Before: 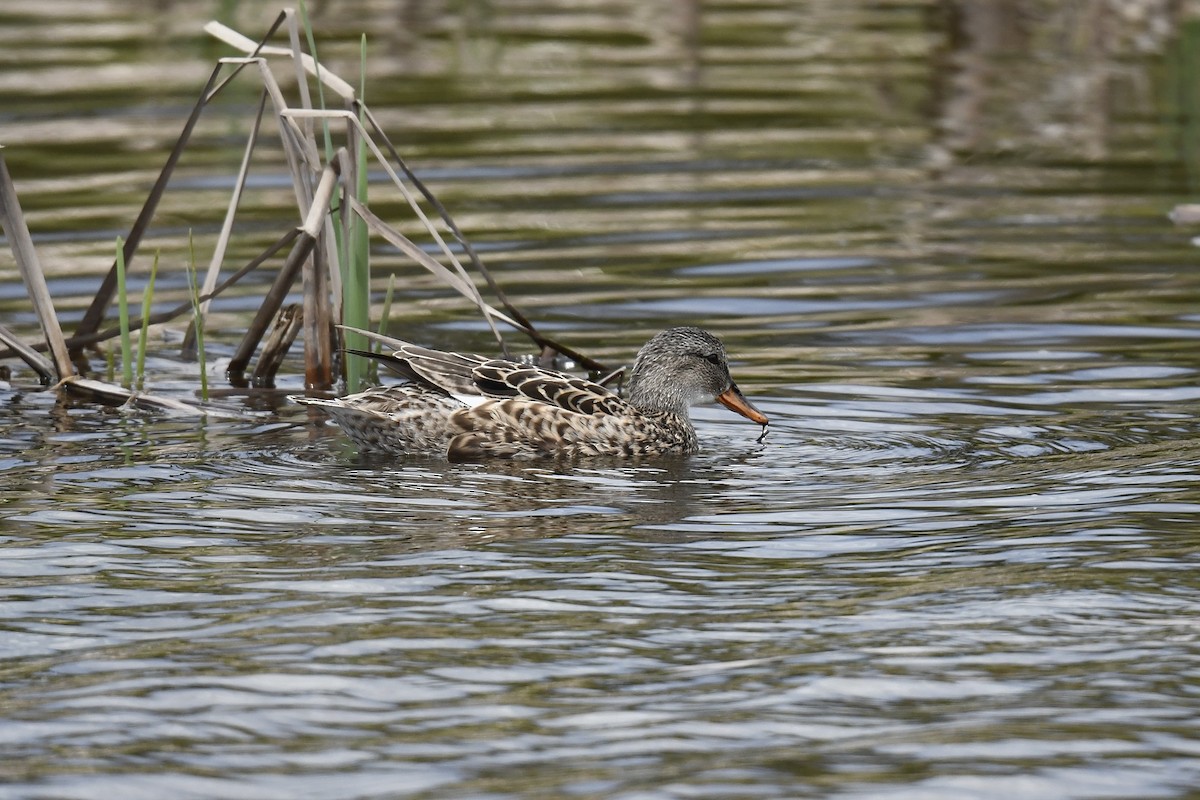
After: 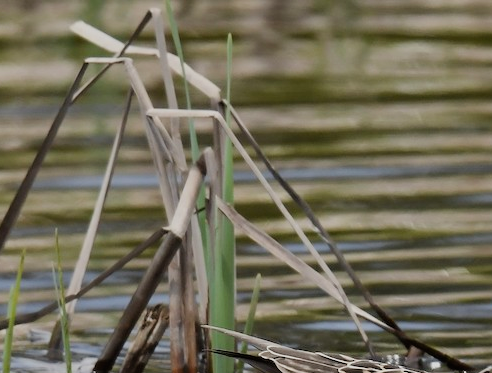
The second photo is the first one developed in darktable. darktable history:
filmic rgb: black relative exposure -7.99 EV, white relative exposure 4.01 EV, hardness 4.1
crop and rotate: left 11.167%, top 0.09%, right 47.817%, bottom 53.252%
